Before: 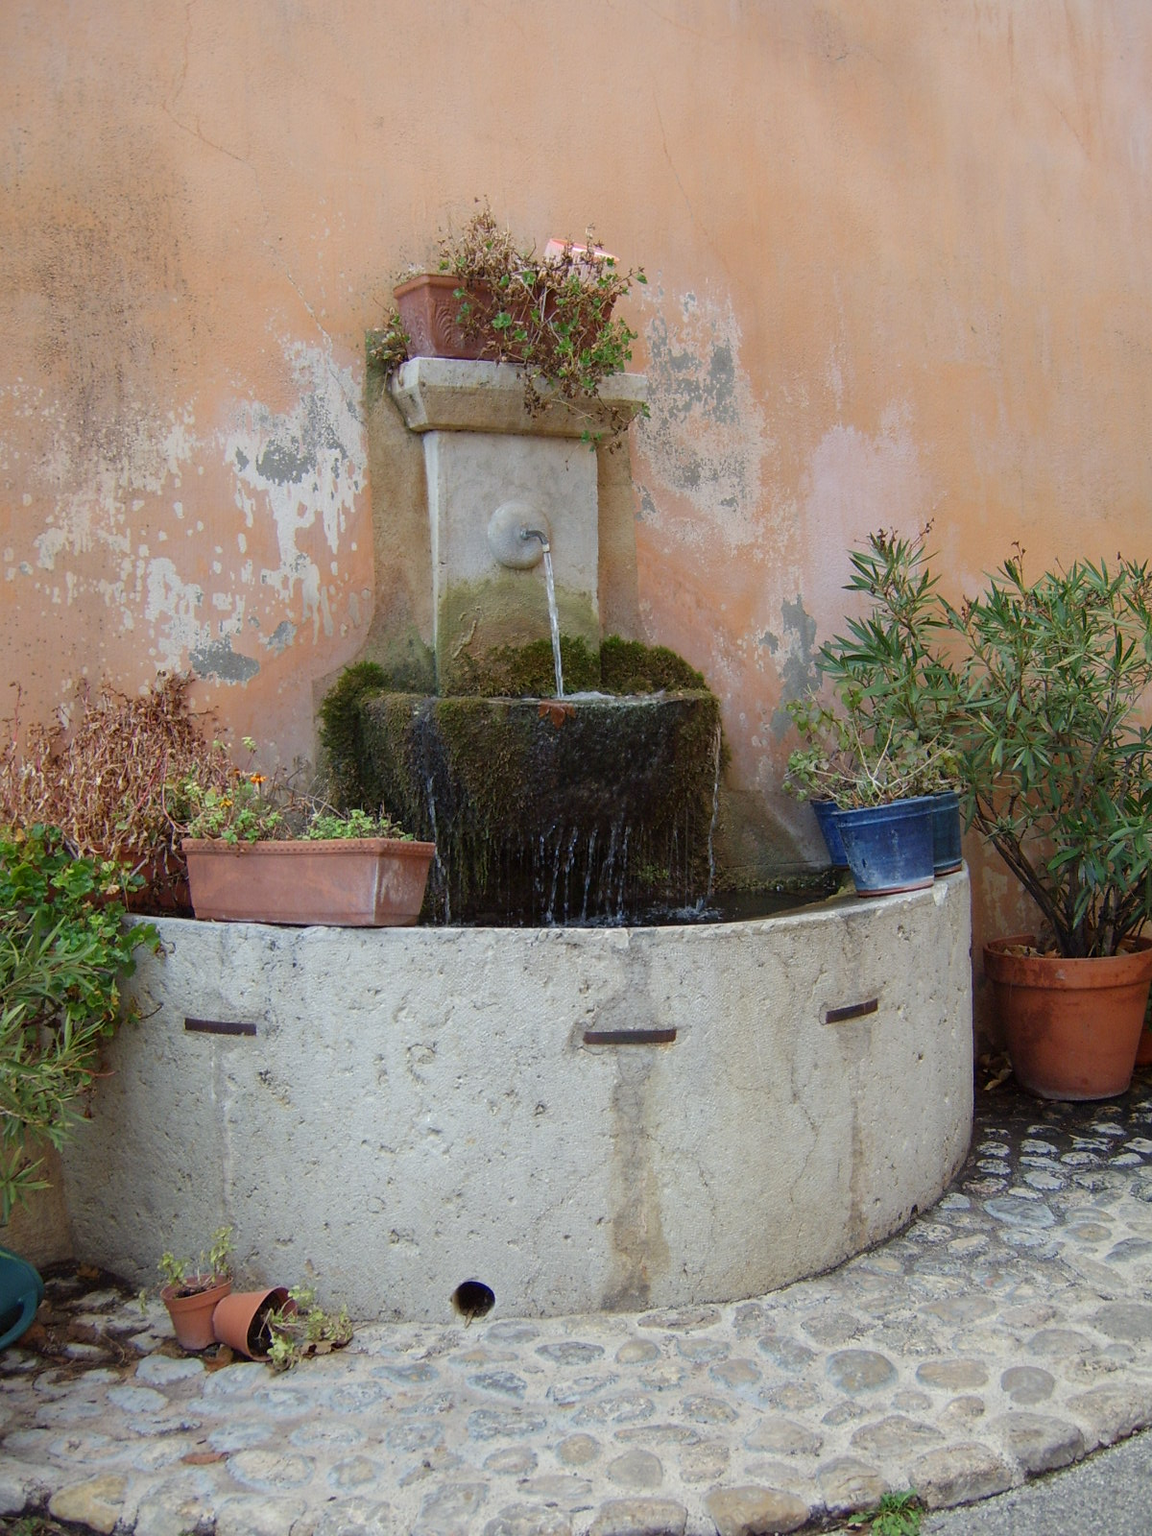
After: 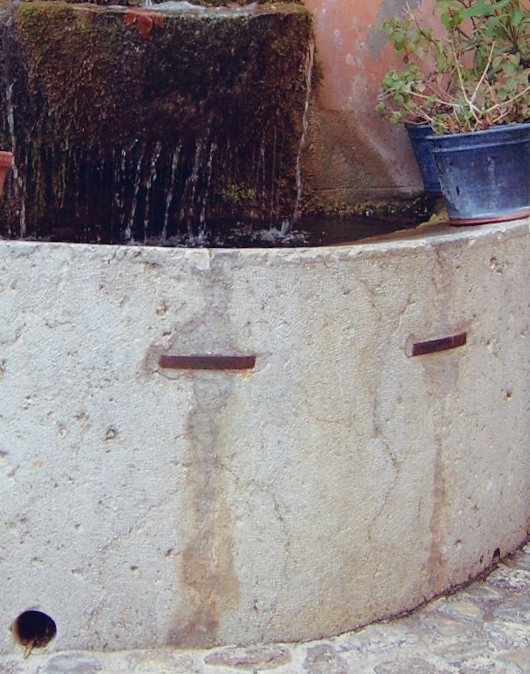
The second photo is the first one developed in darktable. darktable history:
rotate and perspective: rotation 2.17°, automatic cropping off
crop: left 37.221%, top 45.169%, right 20.63%, bottom 13.777%
color balance rgb: shadows lift › chroma 9.92%, shadows lift › hue 45.12°, power › luminance 3.26%, power › hue 231.93°, global offset › luminance 0.4%, global offset › chroma 0.21%, global offset › hue 255.02°
tone curve: curves: ch0 [(0, 0.013) (0.117, 0.081) (0.257, 0.259) (0.408, 0.45) (0.611, 0.64) (0.81, 0.857) (1, 1)]; ch1 [(0, 0) (0.287, 0.198) (0.501, 0.506) (0.56, 0.584) (0.715, 0.741) (0.976, 0.992)]; ch2 [(0, 0) (0.369, 0.362) (0.5, 0.5) (0.537, 0.547) (0.59, 0.603) (0.681, 0.754) (1, 1)], color space Lab, independent channels, preserve colors none
